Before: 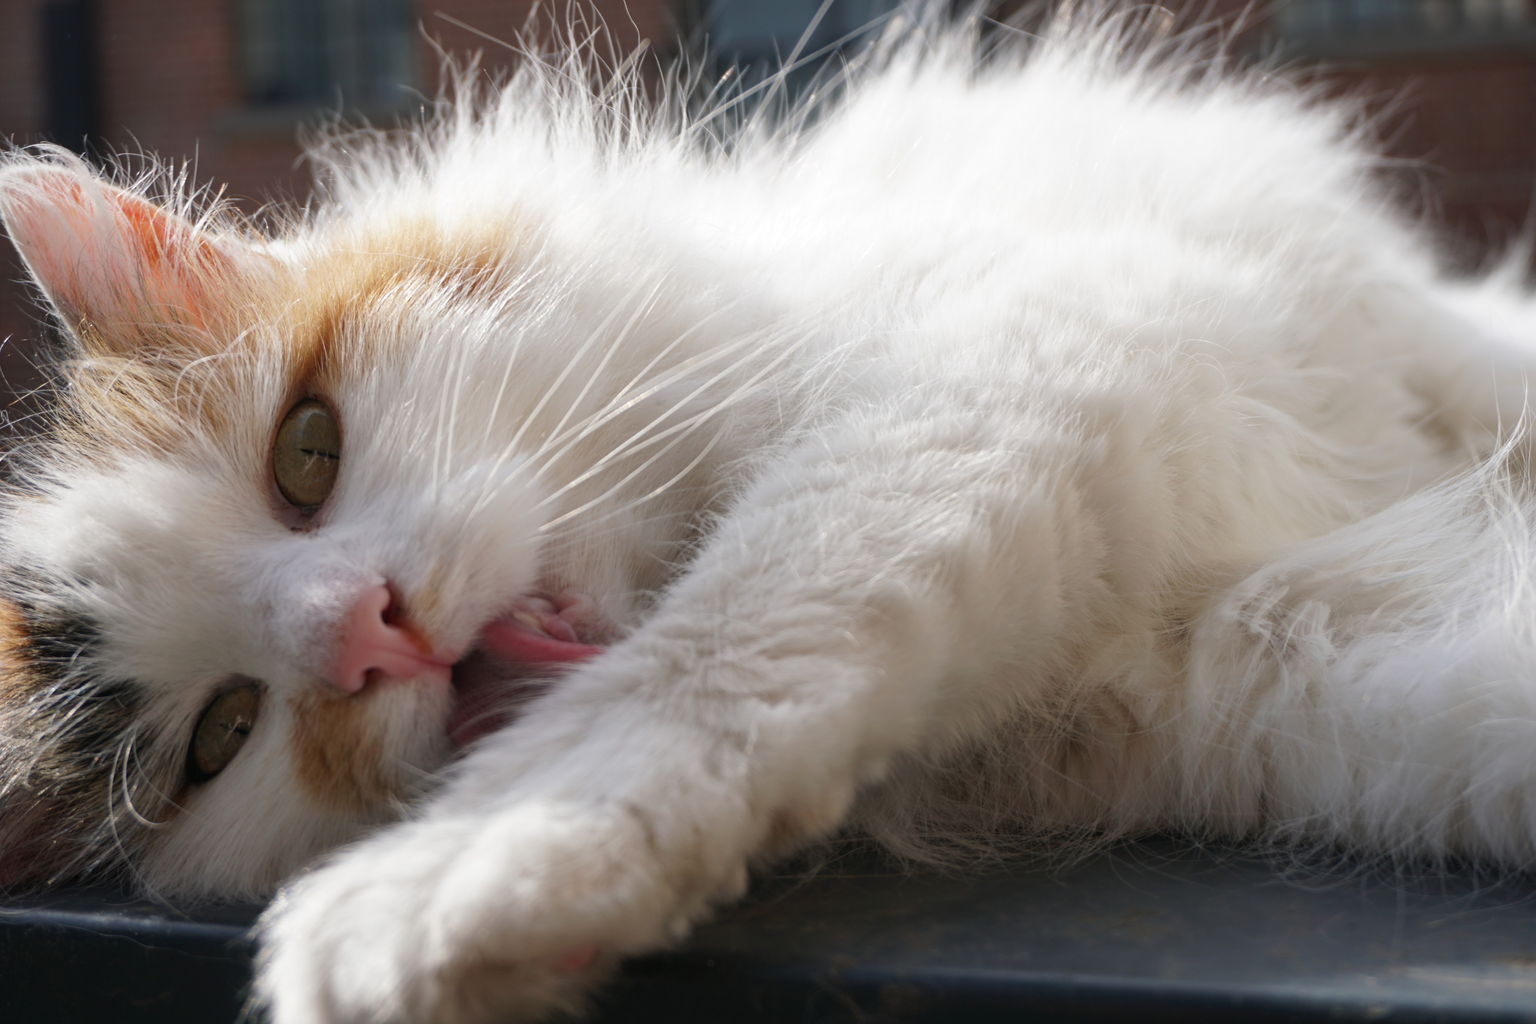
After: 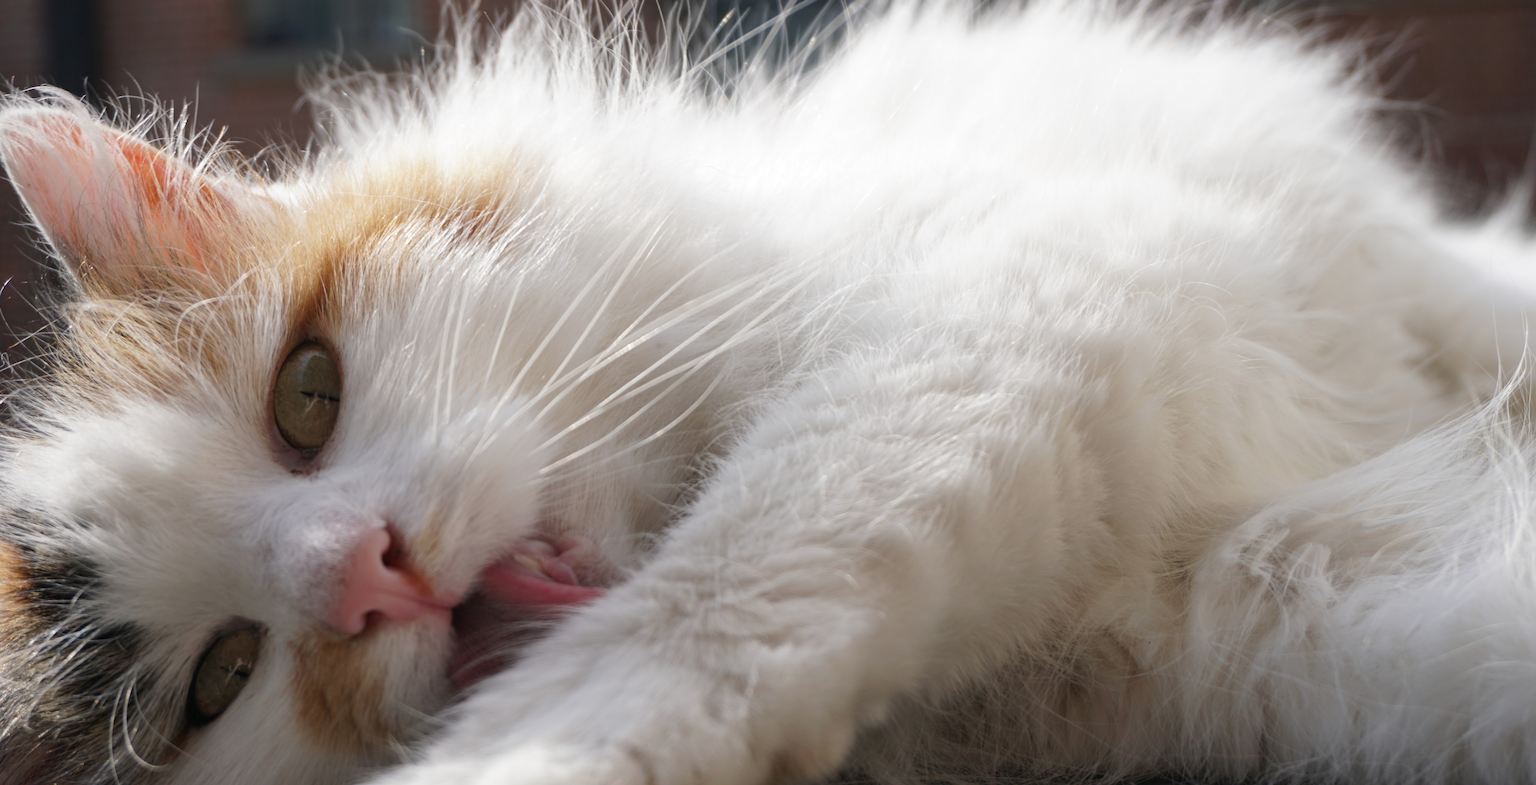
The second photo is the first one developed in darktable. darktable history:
contrast brightness saturation: saturation -0.05
crop: top 5.667%, bottom 17.637%
